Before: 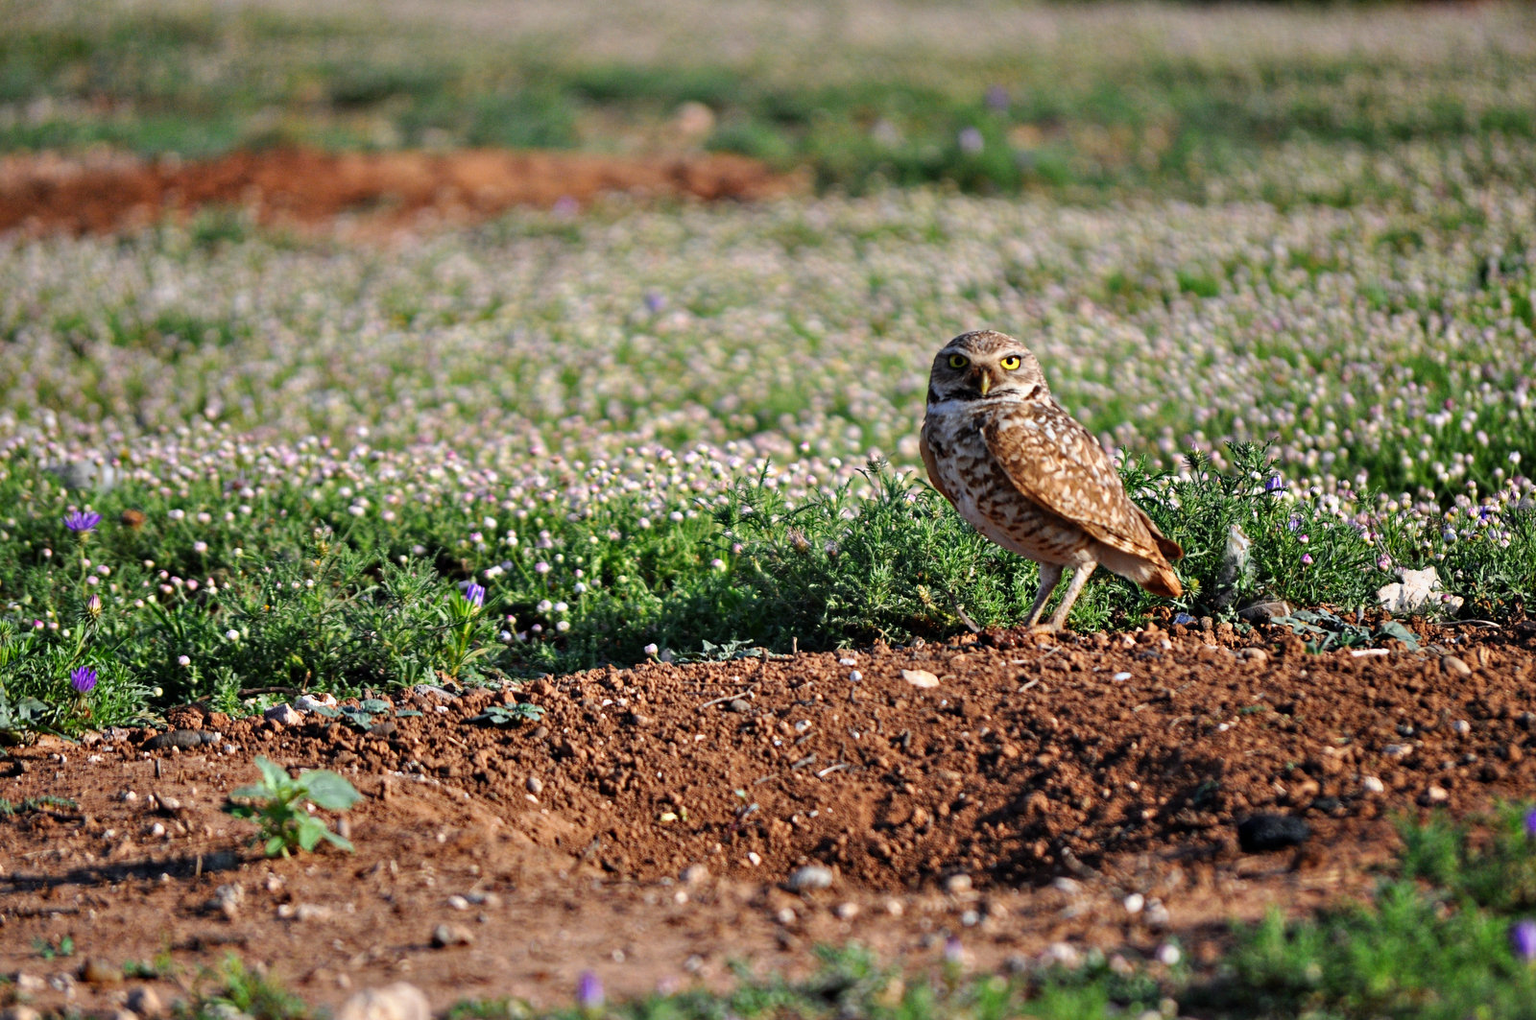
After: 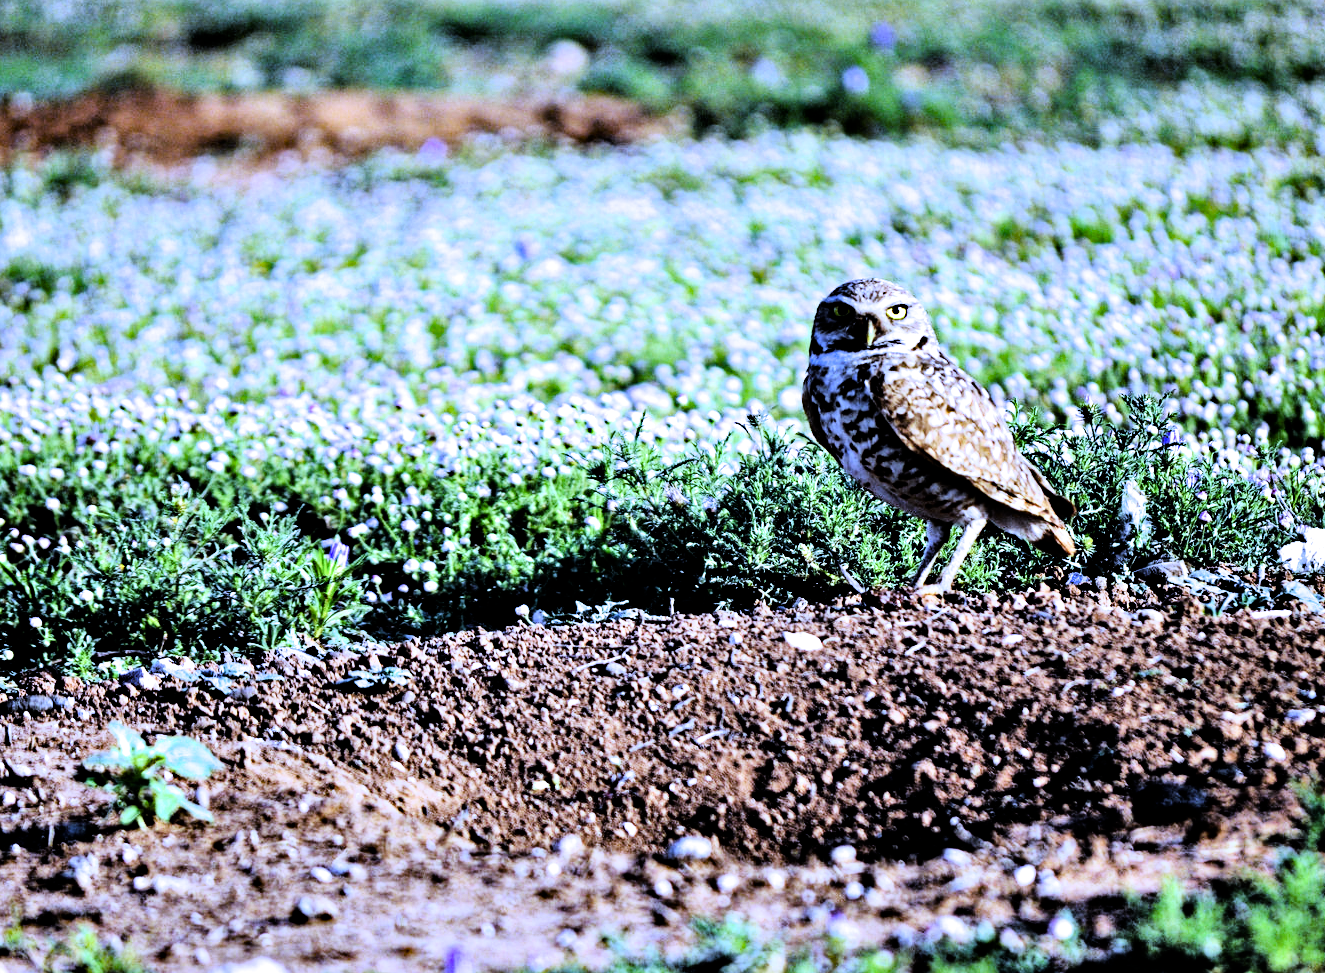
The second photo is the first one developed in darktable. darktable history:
haze removal: strength 0.4, distance 0.22, compatibility mode true, adaptive false
tone curve: curves: ch0 [(0, 0) (0.004, 0.001) (0.133, 0.112) (0.325, 0.362) (0.832, 0.893) (1, 1)], color space Lab, linked channels, preserve colors none
crop: left 9.807%, top 6.259%, right 7.334%, bottom 2.177%
exposure: exposure 0.6 EV, compensate highlight preservation false
filmic rgb: black relative exposure -3.75 EV, white relative exposure 2.4 EV, dynamic range scaling -50%, hardness 3.42, latitude 30%, contrast 1.8
white balance: red 0.766, blue 1.537
shadows and highlights: shadows 75, highlights -25, soften with gaussian
color balance: on, module defaults
